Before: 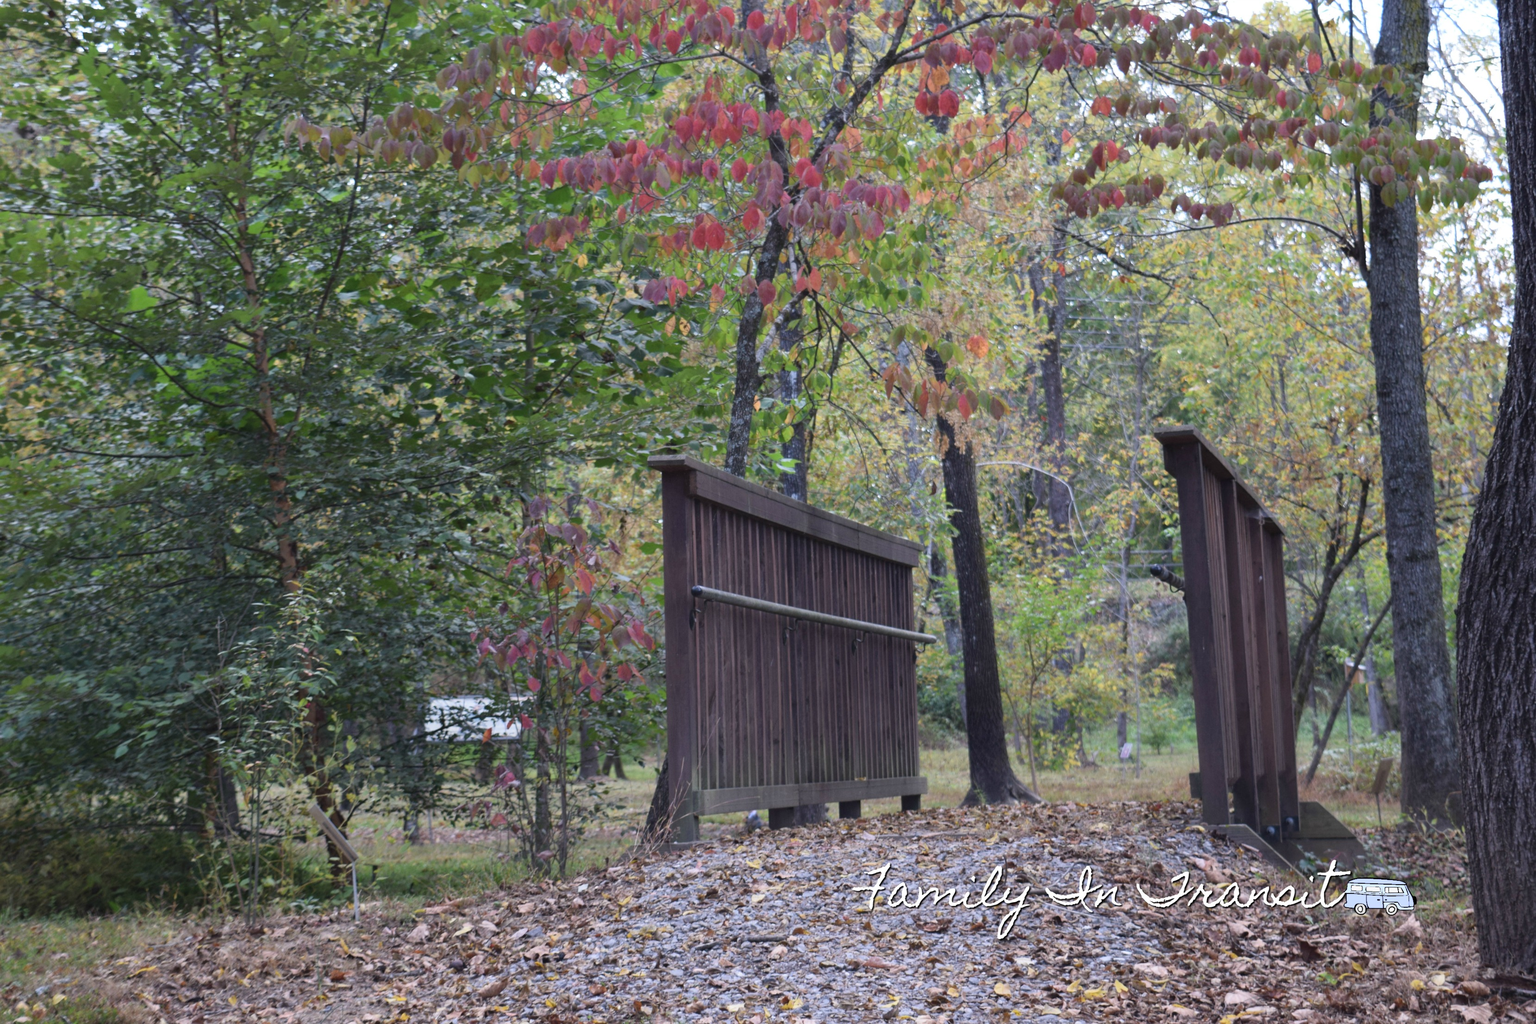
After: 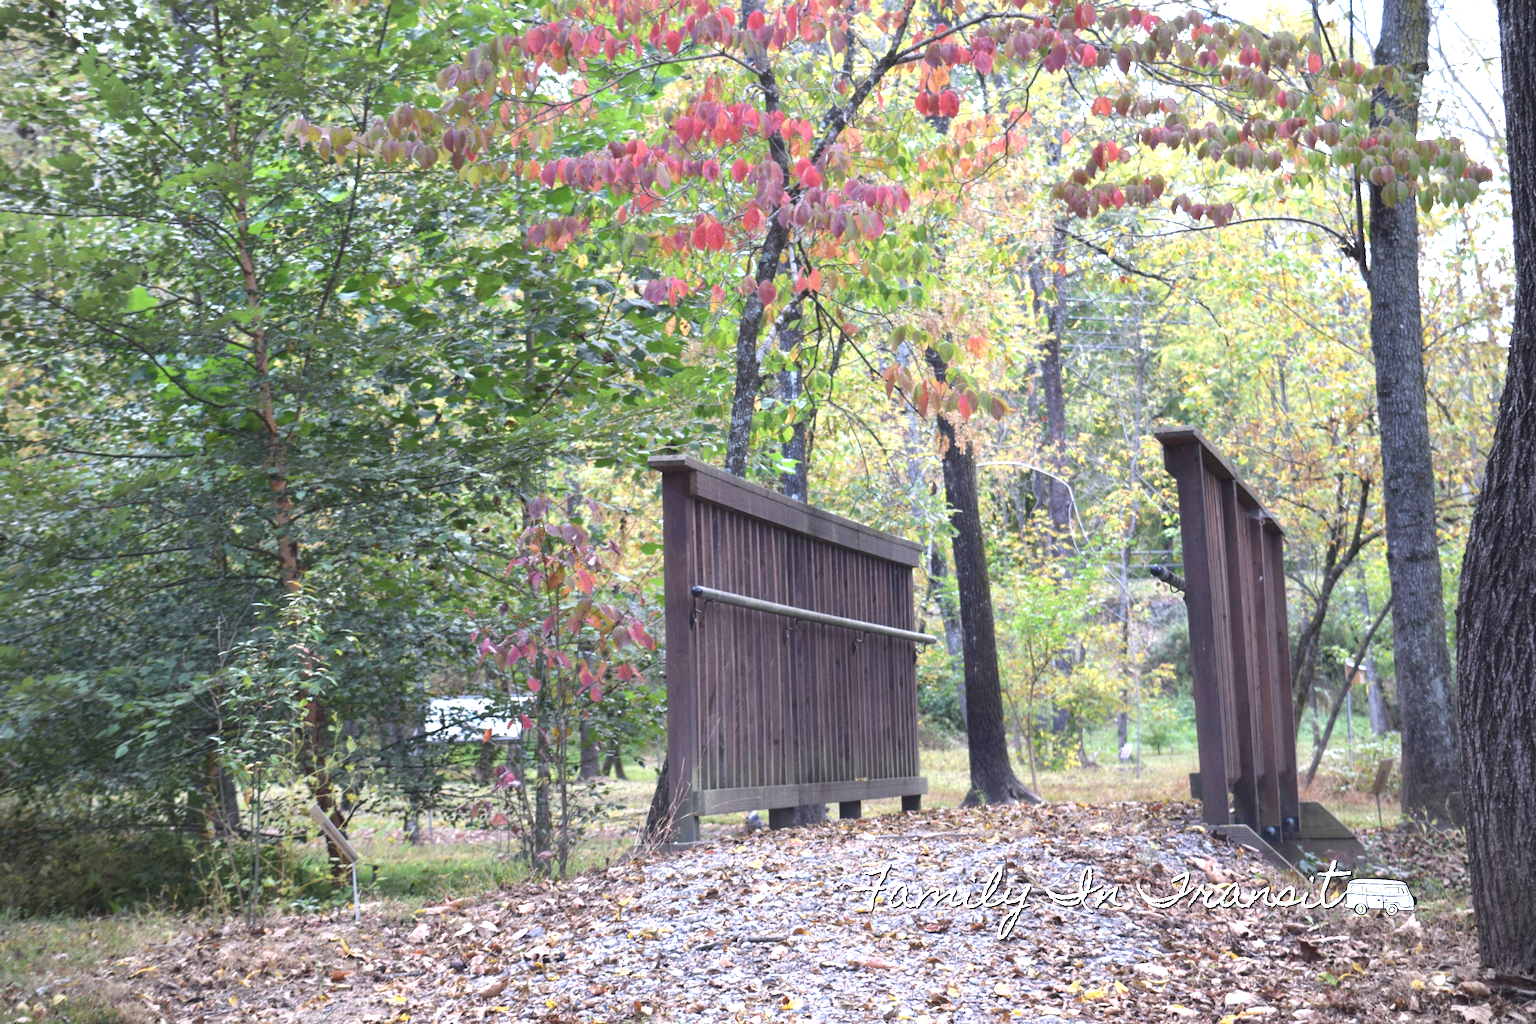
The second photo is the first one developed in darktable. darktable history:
vignetting: fall-off radius 60.92%
exposure: black level correction 0, exposure 1.1 EV, compensate highlight preservation false
